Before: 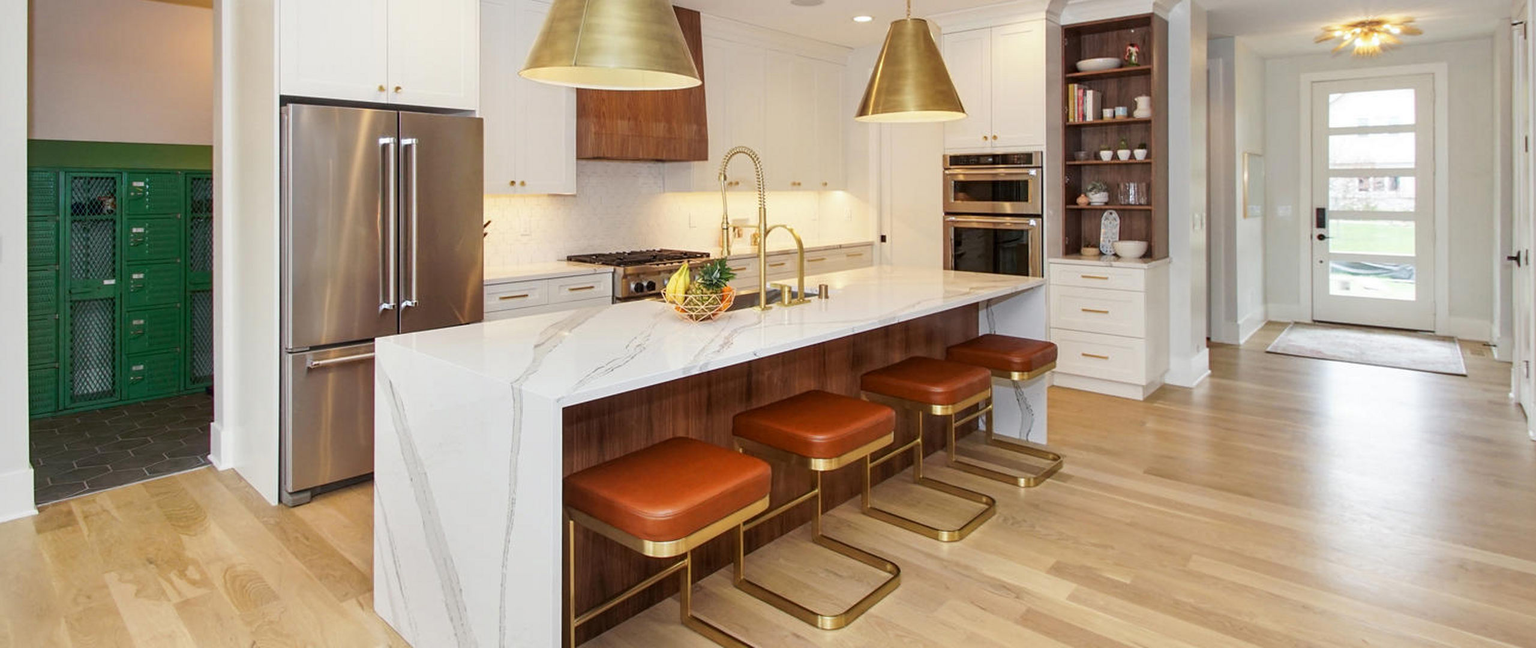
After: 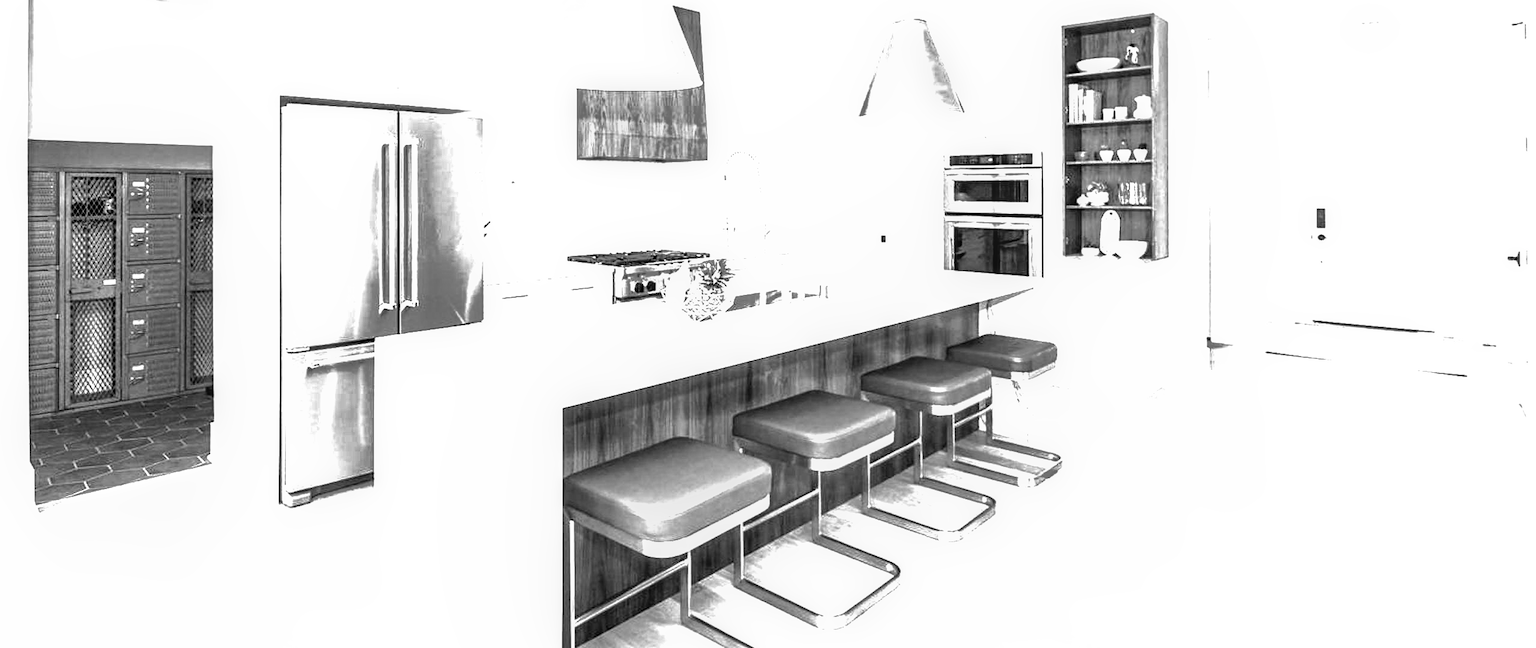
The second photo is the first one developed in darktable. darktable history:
monochrome: on, module defaults
base curve: curves: ch0 [(0, 0) (0.007, 0.004) (0.027, 0.03) (0.046, 0.07) (0.207, 0.54) (0.442, 0.872) (0.673, 0.972) (1, 1)], preserve colors none
local contrast: on, module defaults
levels: levels [0.012, 0.367, 0.697]
shadows and highlights: on, module defaults
